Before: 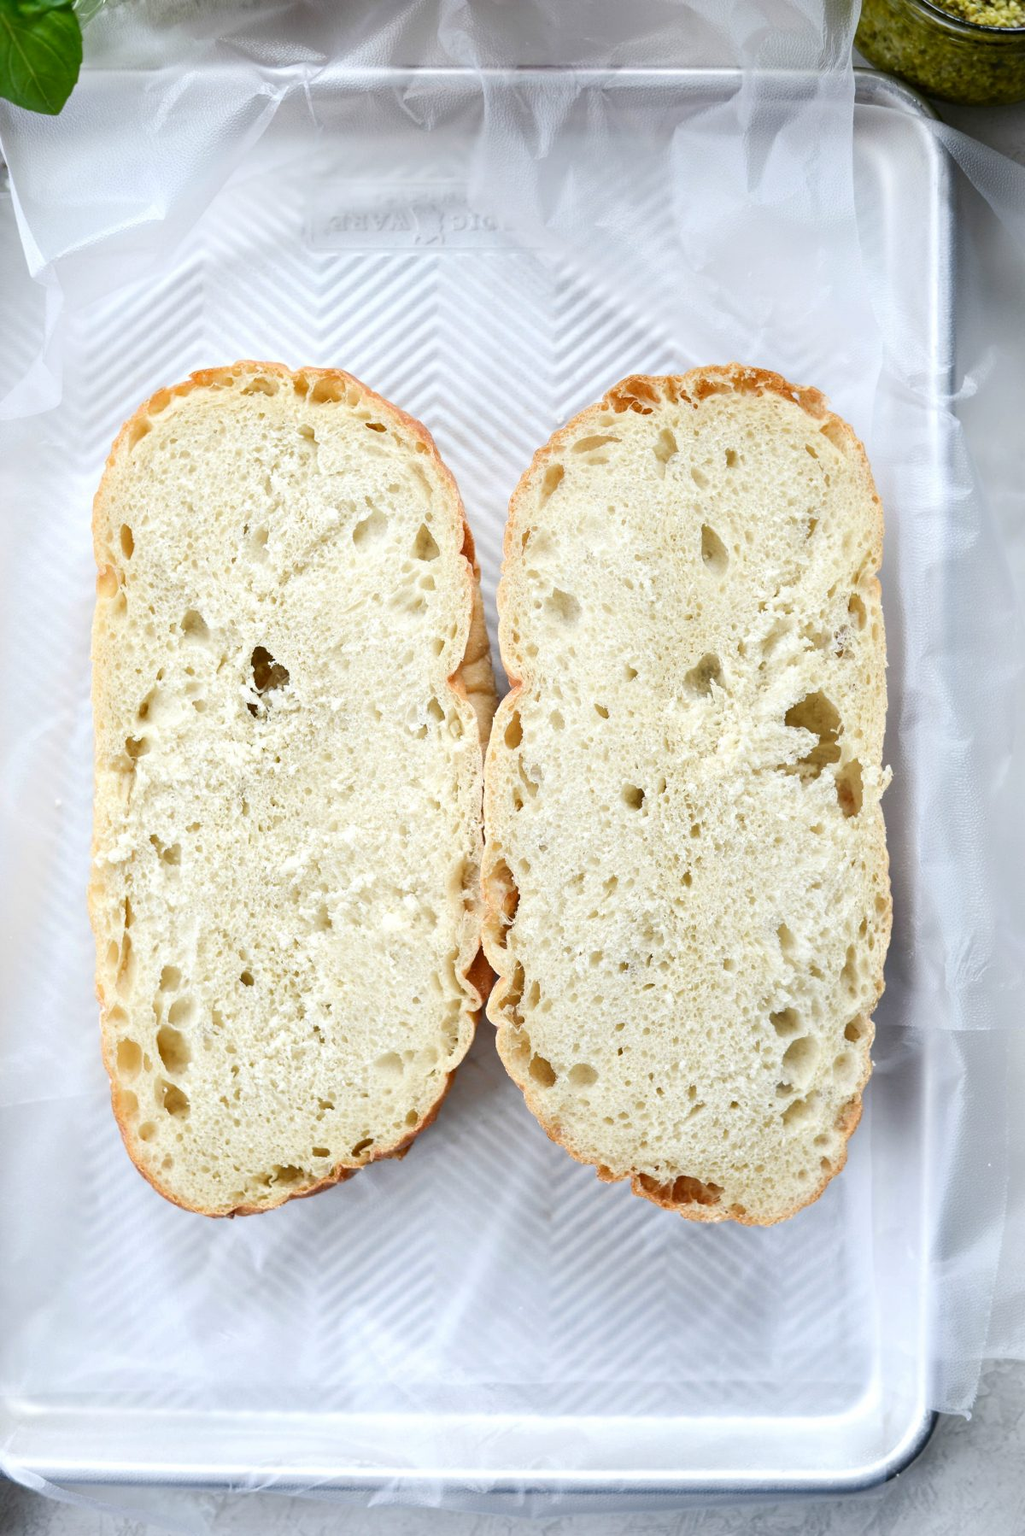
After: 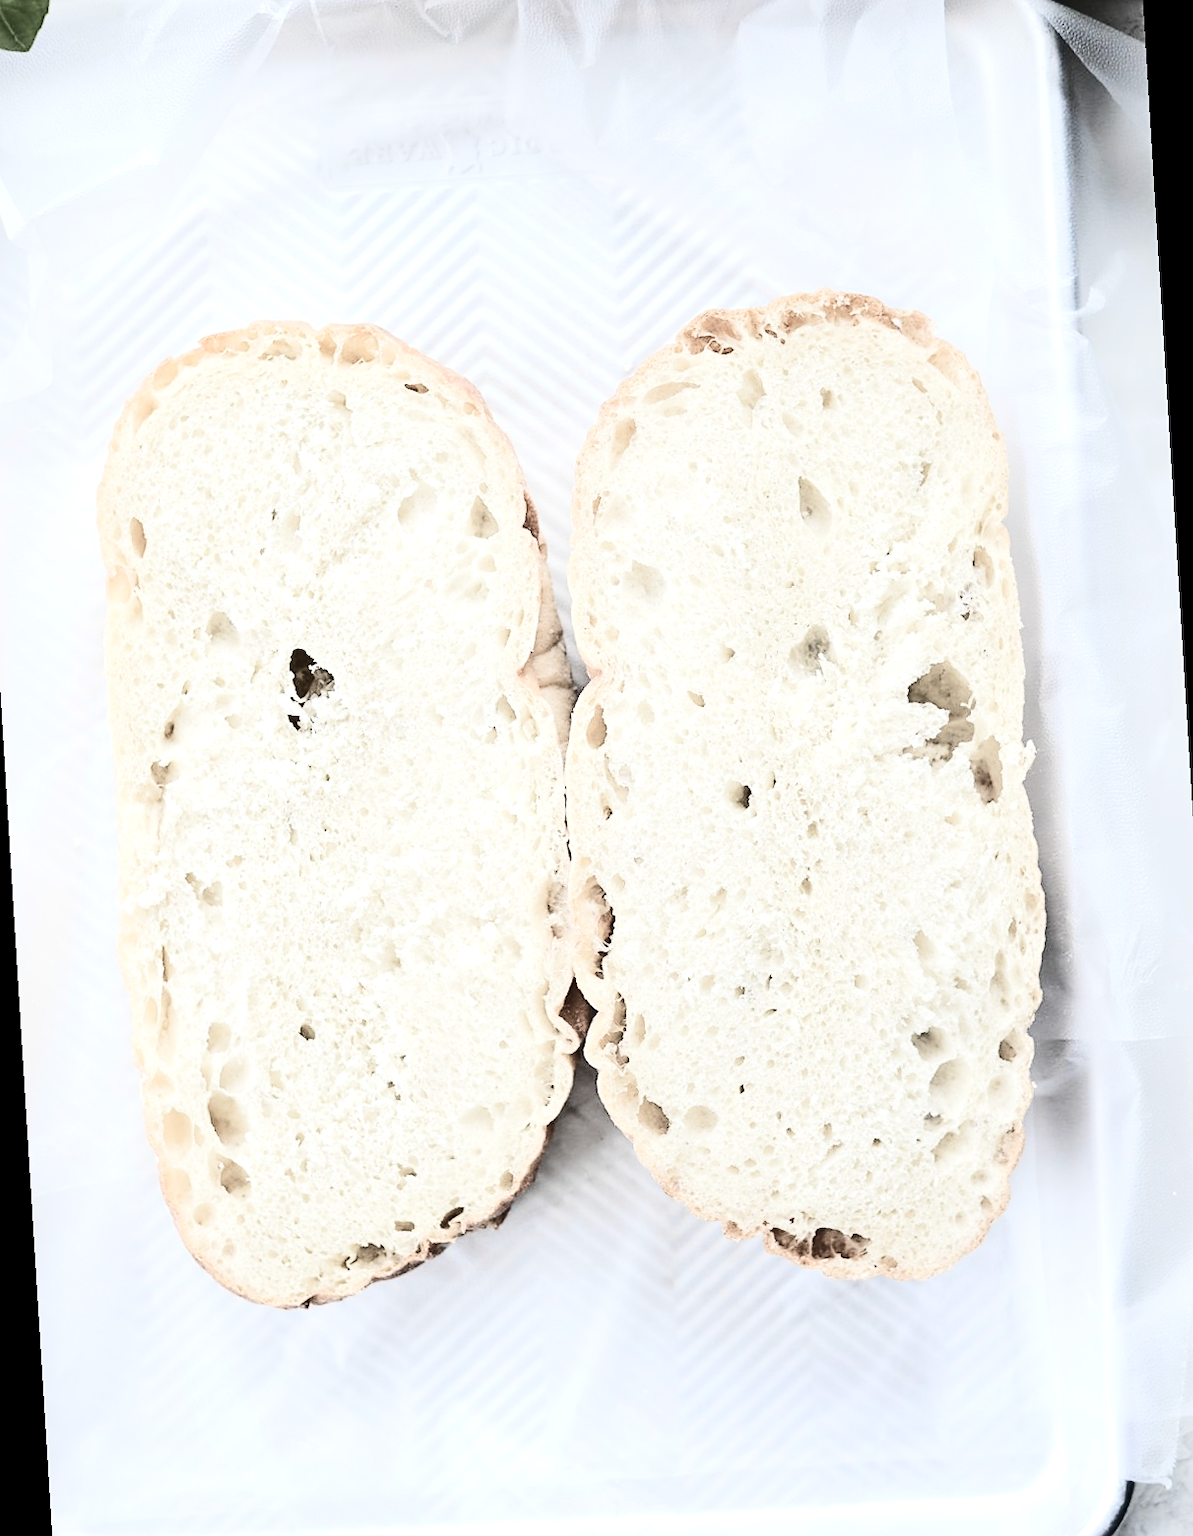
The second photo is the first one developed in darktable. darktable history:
color zones: curves: ch1 [(0.238, 0.163) (0.476, 0.2) (0.733, 0.322) (0.848, 0.134)]
exposure: exposure 0.2 EV, compensate highlight preservation false
rotate and perspective: rotation -3.52°, crop left 0.036, crop right 0.964, crop top 0.081, crop bottom 0.919
rgb curve: curves: ch0 [(0, 0) (0.284, 0.292) (0.505, 0.644) (1, 1)], compensate middle gray true
crop: top 0.05%, bottom 0.098%
contrast brightness saturation: contrast 0.28
sharpen: radius 1.864, amount 0.398, threshold 1.271
